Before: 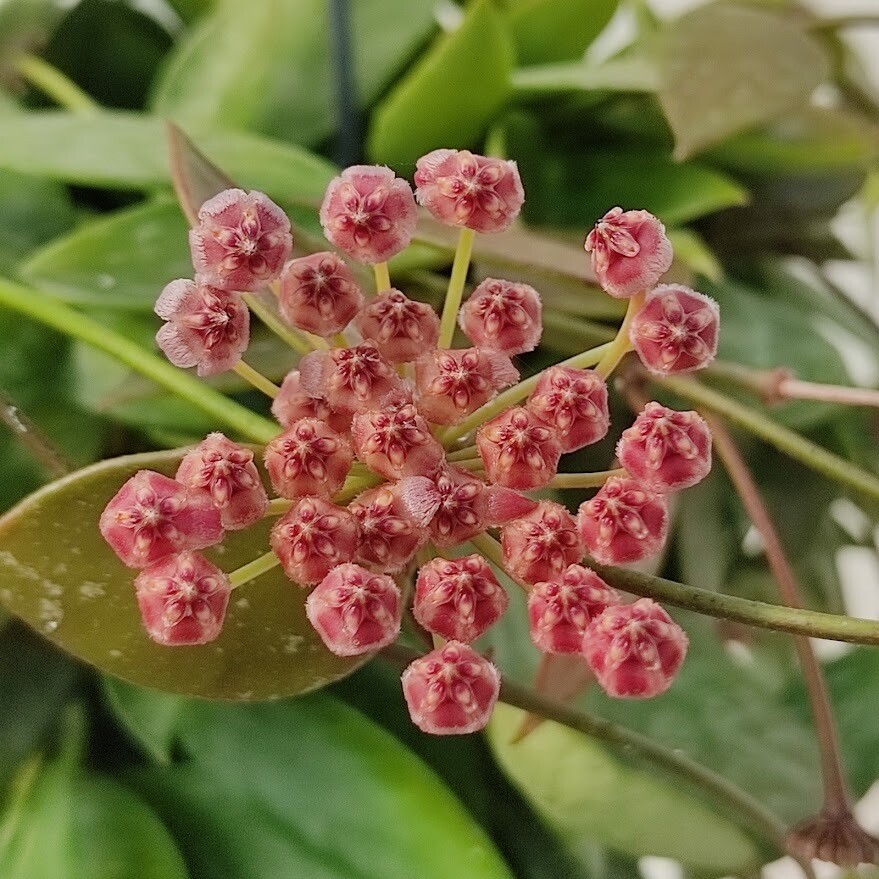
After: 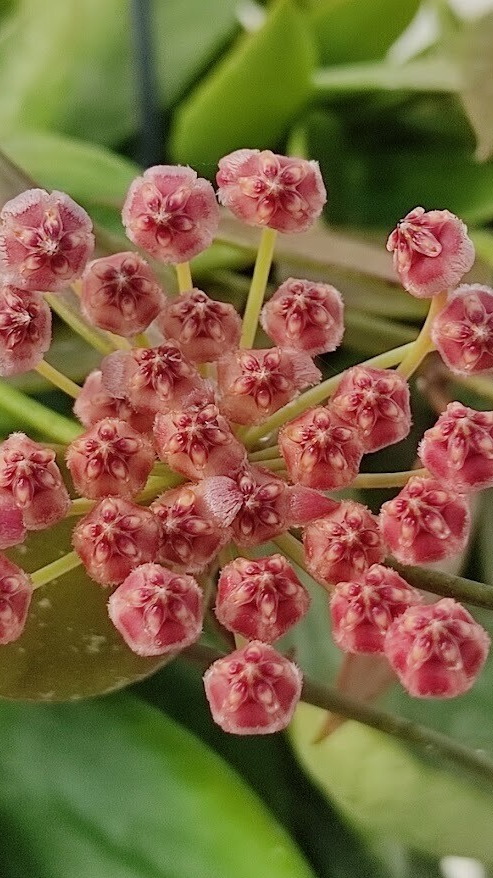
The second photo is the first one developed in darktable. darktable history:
crop and rotate: left 22.634%, right 21.227%
